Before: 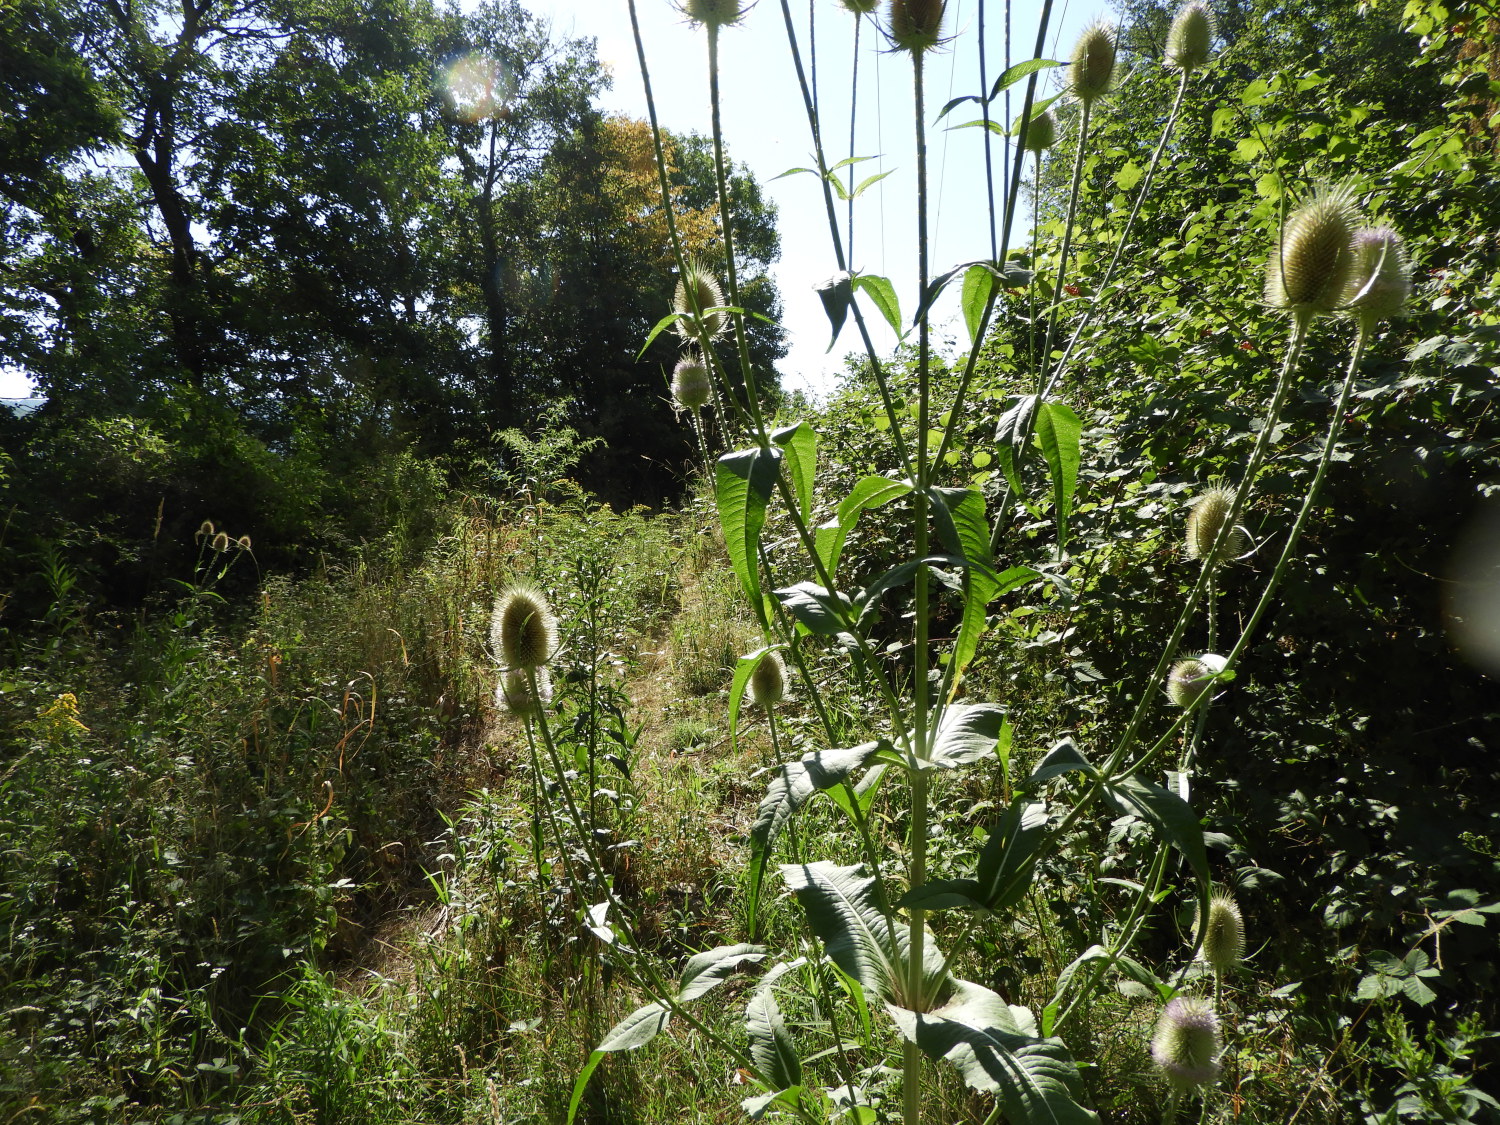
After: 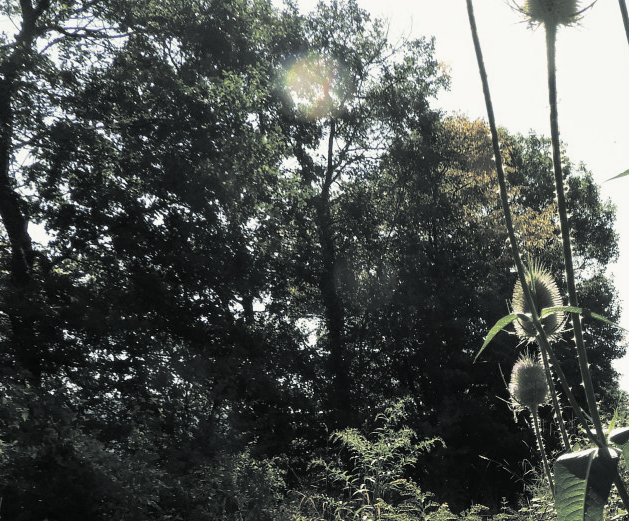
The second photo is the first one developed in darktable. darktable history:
crop and rotate: left 10.817%, top 0.062%, right 47.194%, bottom 53.626%
white balance: red 1.029, blue 0.92
split-toning: shadows › hue 190.8°, shadows › saturation 0.05, highlights › hue 54°, highlights › saturation 0.05, compress 0%
